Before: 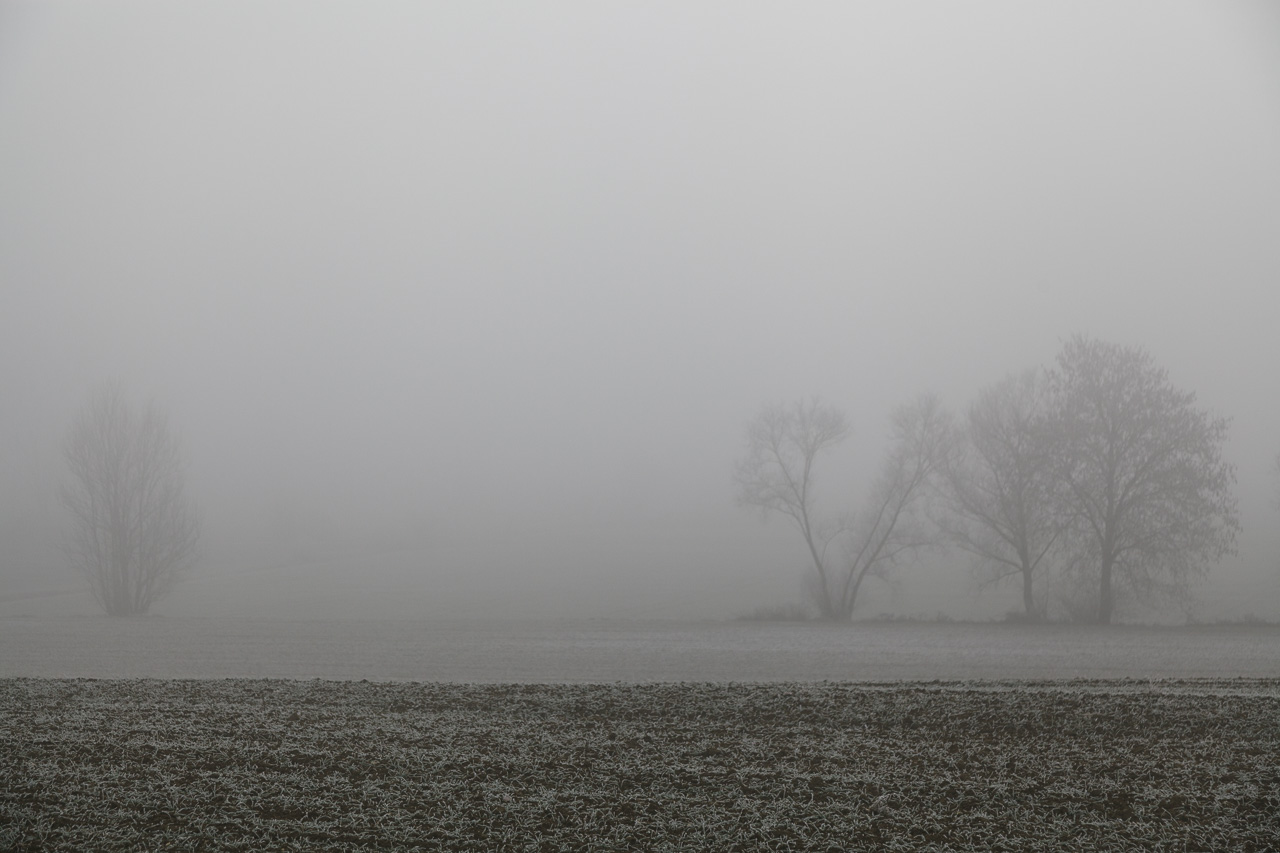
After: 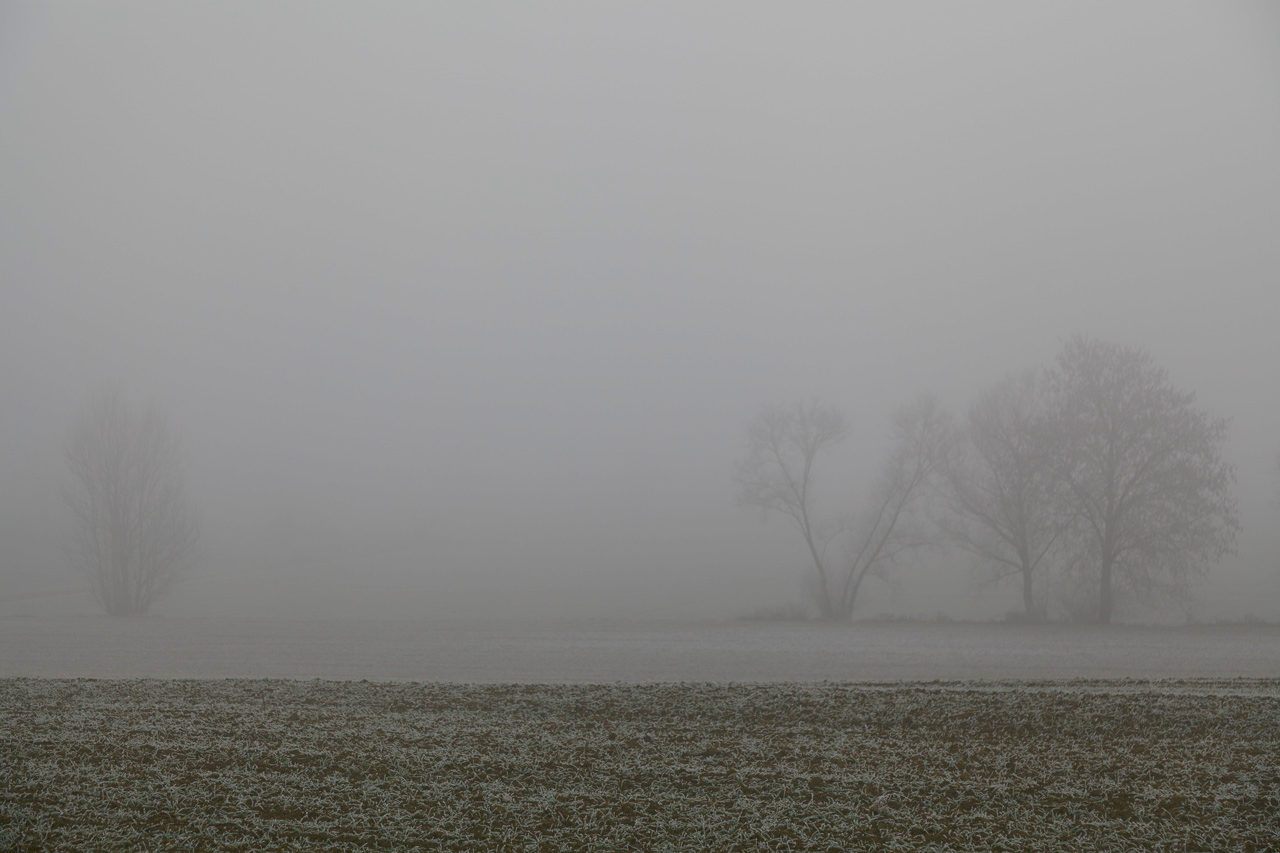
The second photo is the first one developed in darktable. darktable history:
contrast brightness saturation: contrast 0.084, saturation 0.017
color balance rgb: global offset › luminance -0.475%, perceptual saturation grading › global saturation 30.502%, contrast -29.381%
